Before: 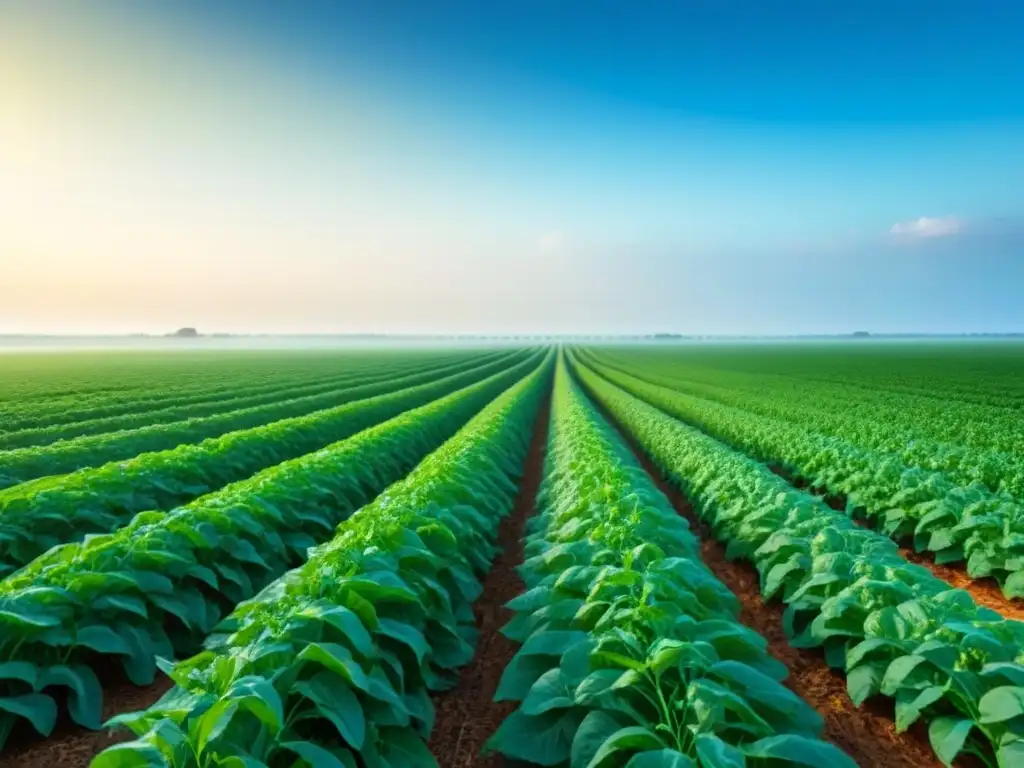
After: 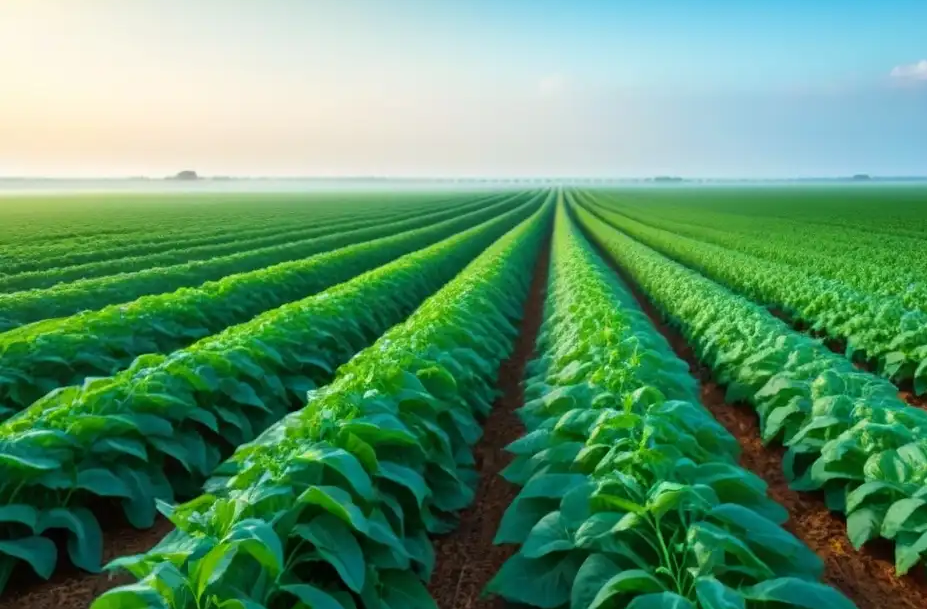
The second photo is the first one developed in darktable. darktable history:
crop: top 20.45%, right 9.408%, bottom 0.22%
